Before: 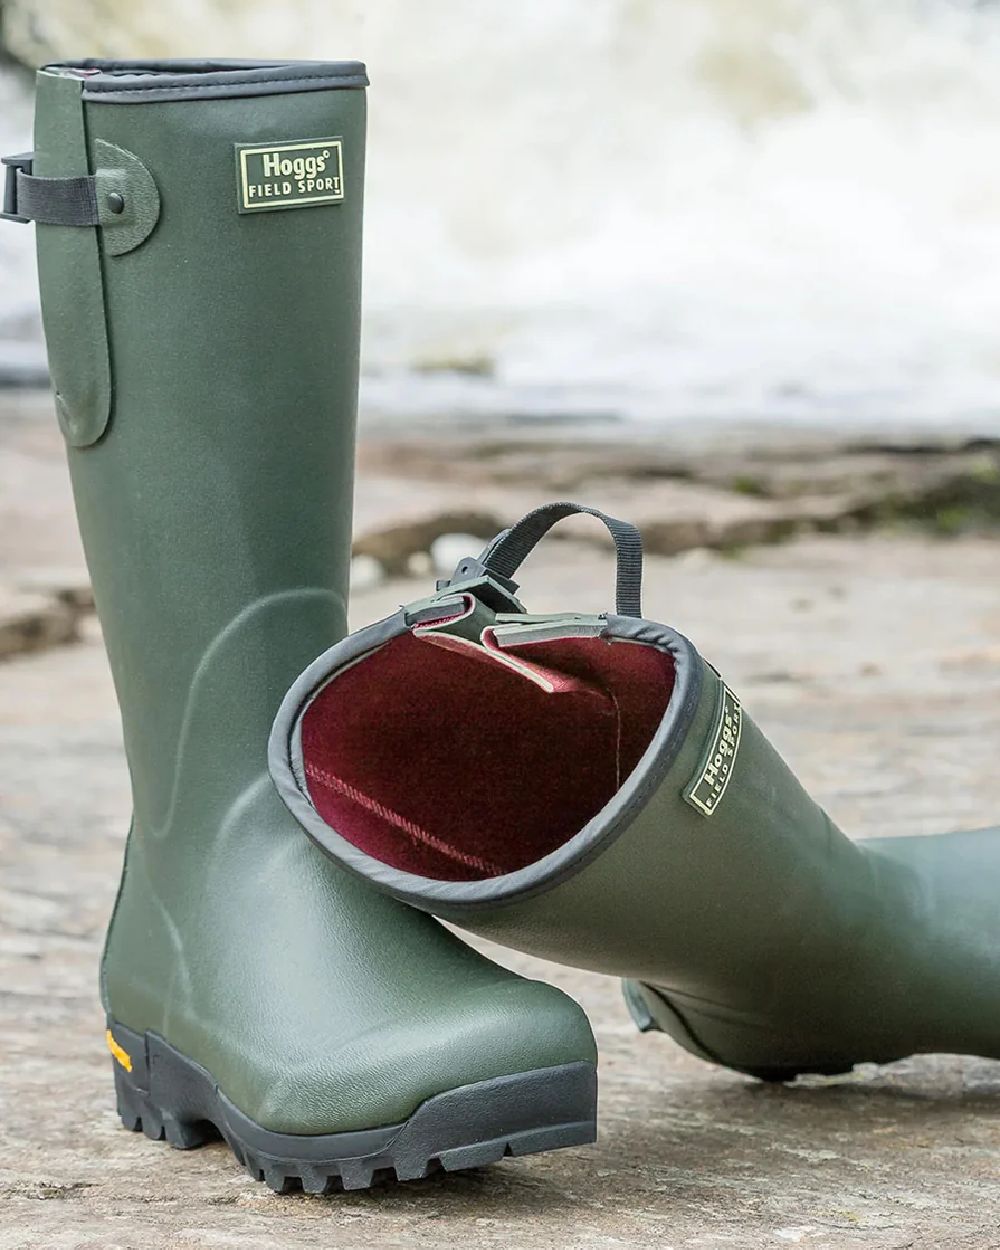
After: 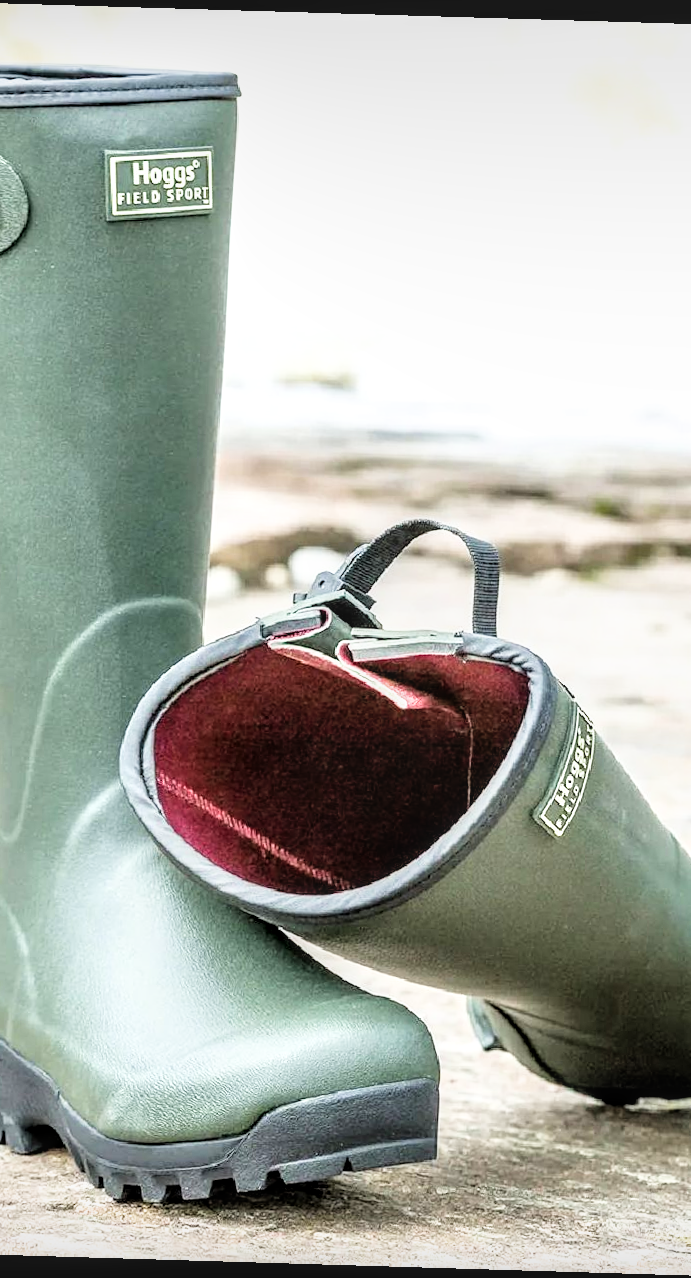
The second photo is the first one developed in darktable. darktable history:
filmic rgb: black relative exposure -5 EV, white relative exposure 3.2 EV, hardness 3.42, contrast 1.2, highlights saturation mix -30%
exposure: exposure 1.16 EV, compensate exposure bias true, compensate highlight preservation false
crop and rotate: left 15.754%, right 17.579%
rotate and perspective: rotation 1.72°, automatic cropping off
local contrast: on, module defaults
